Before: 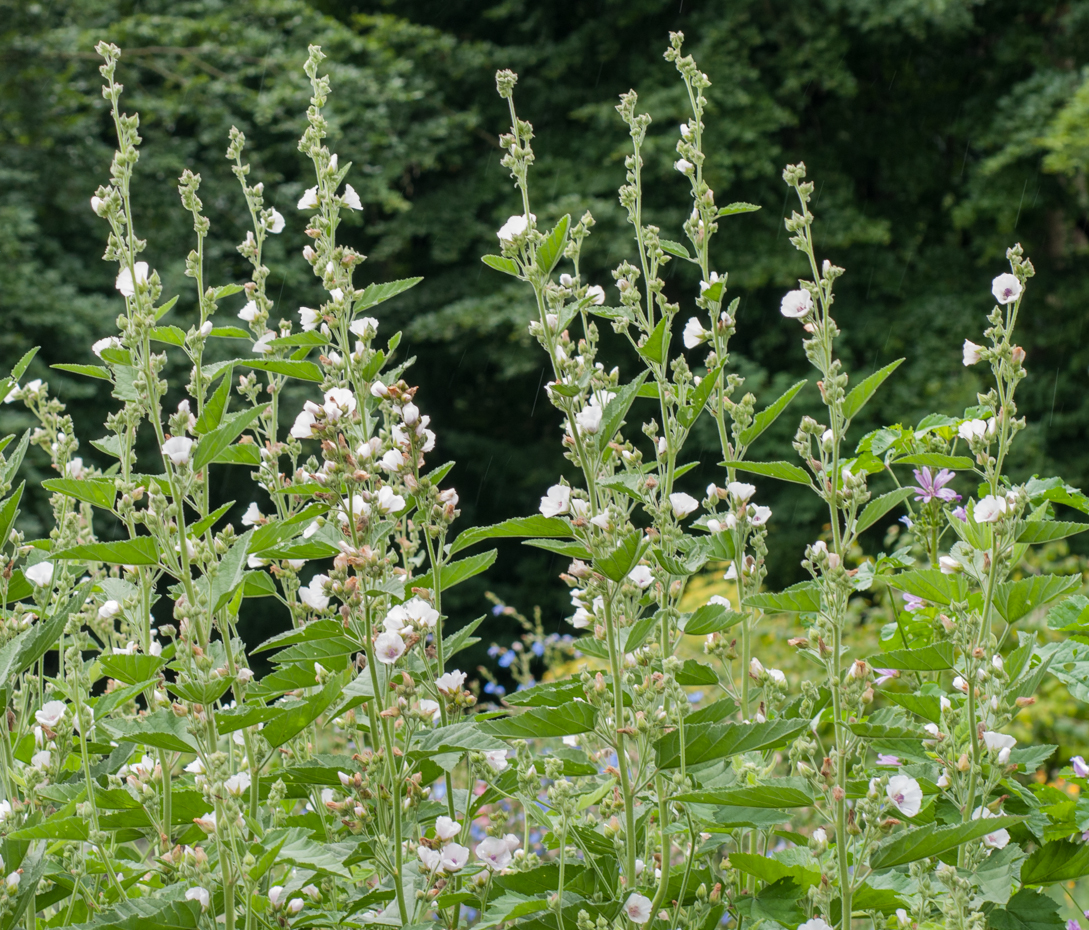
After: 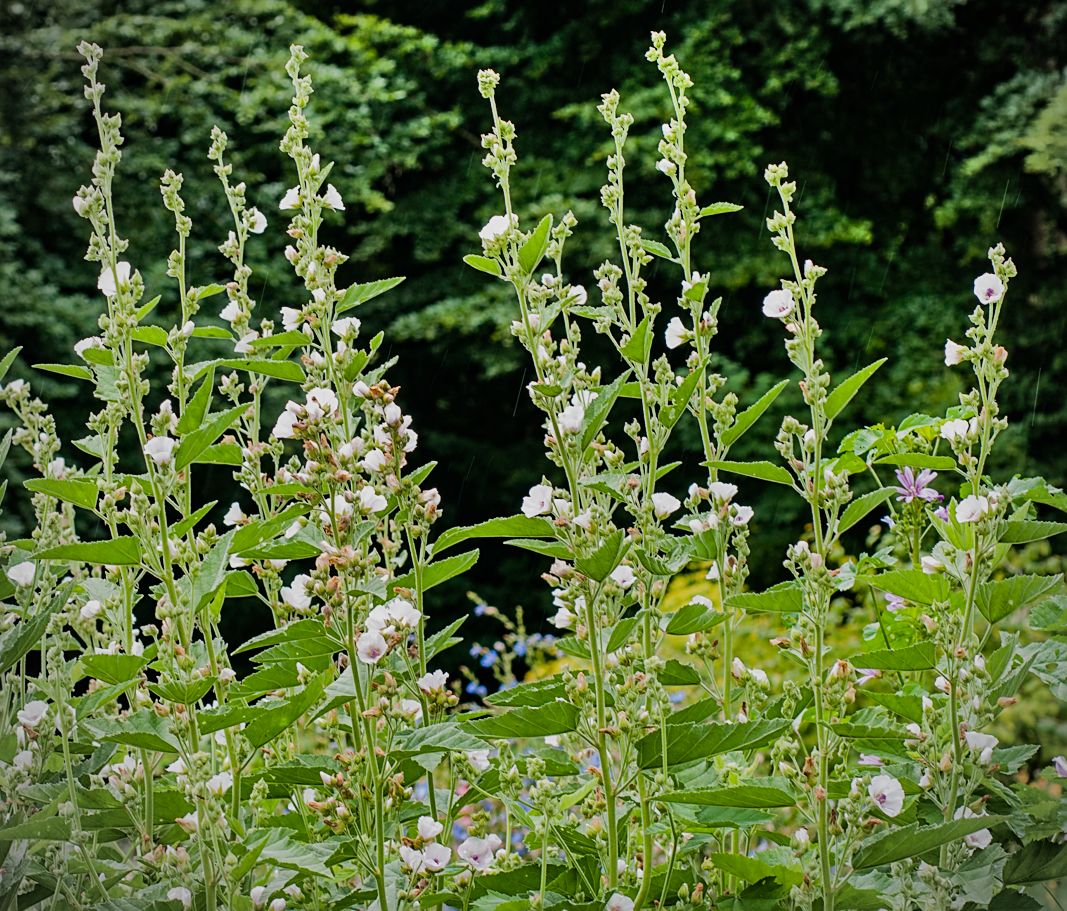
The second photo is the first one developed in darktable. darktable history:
rotate and perspective: automatic cropping original format, crop left 0, crop top 0
crop: left 1.743%, right 0.268%, bottom 2.011%
sigmoid: contrast 1.8
shadows and highlights: soften with gaussian
sharpen: on, module defaults
tone equalizer: -8 EV 0.25 EV, -7 EV 0.417 EV, -6 EV 0.417 EV, -5 EV 0.25 EV, -3 EV -0.25 EV, -2 EV -0.417 EV, -1 EV -0.417 EV, +0 EV -0.25 EV, edges refinement/feathering 500, mask exposure compensation -1.57 EV, preserve details guided filter
vignetting: on, module defaults
haze removal: compatibility mode true, adaptive false
